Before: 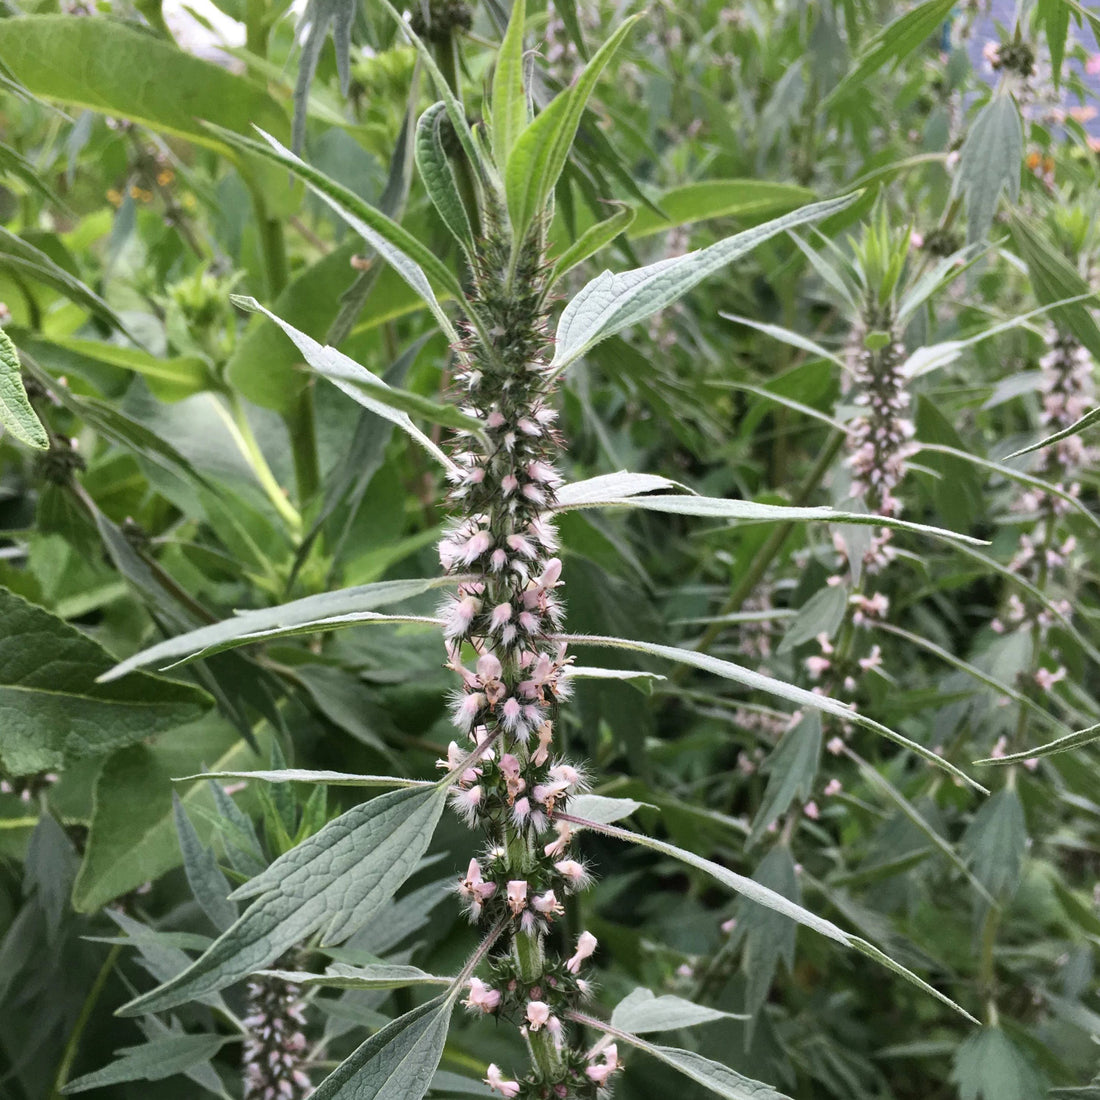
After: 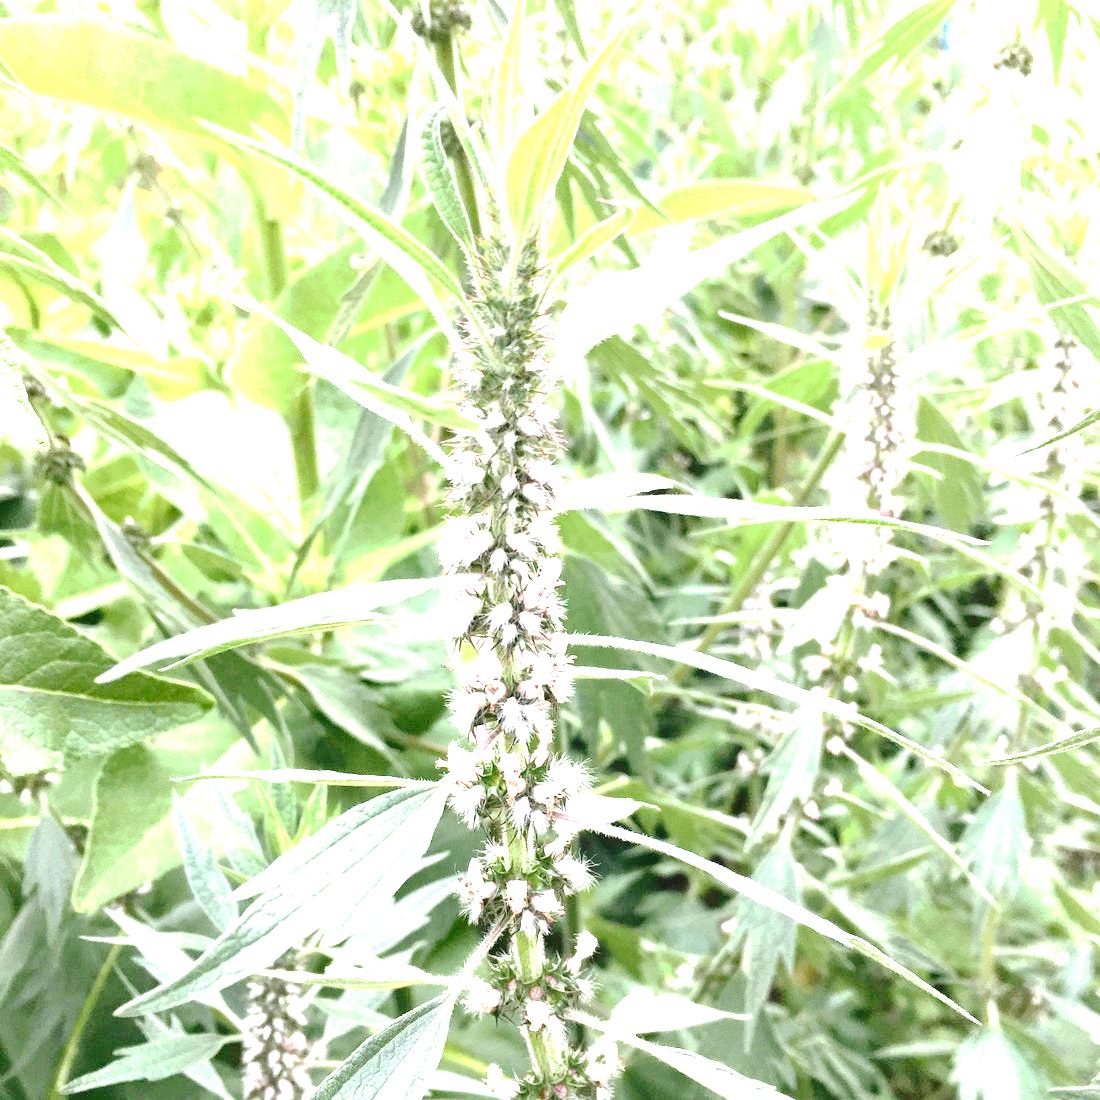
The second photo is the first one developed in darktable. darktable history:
exposure: black level correction 0.001, exposure 2.607 EV, compensate exposure bias true, compensate highlight preservation false
tone curve: curves: ch0 [(0, 0) (0.003, 0.047) (0.011, 0.051) (0.025, 0.061) (0.044, 0.075) (0.069, 0.09) (0.1, 0.102) (0.136, 0.125) (0.177, 0.173) (0.224, 0.226) (0.277, 0.303) (0.335, 0.388) (0.399, 0.469) (0.468, 0.545) (0.543, 0.623) (0.623, 0.695) (0.709, 0.766) (0.801, 0.832) (0.898, 0.905) (1, 1)], preserve colors none
